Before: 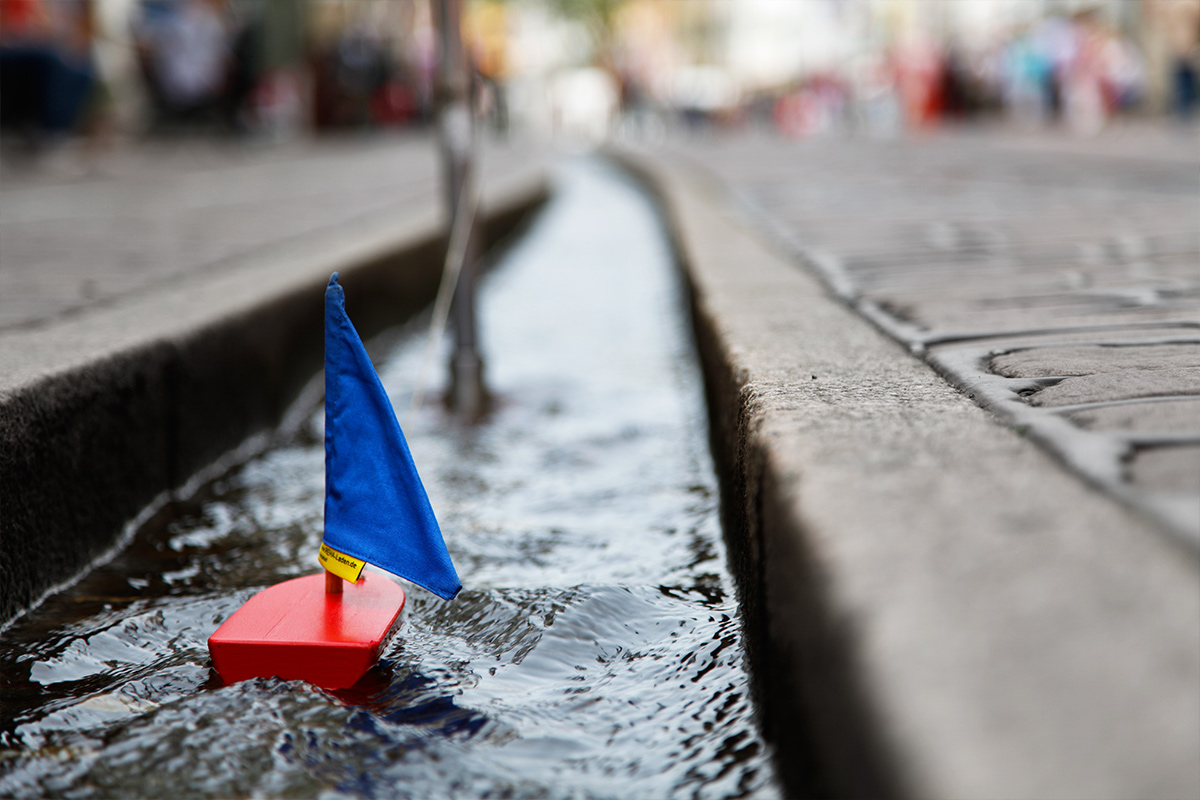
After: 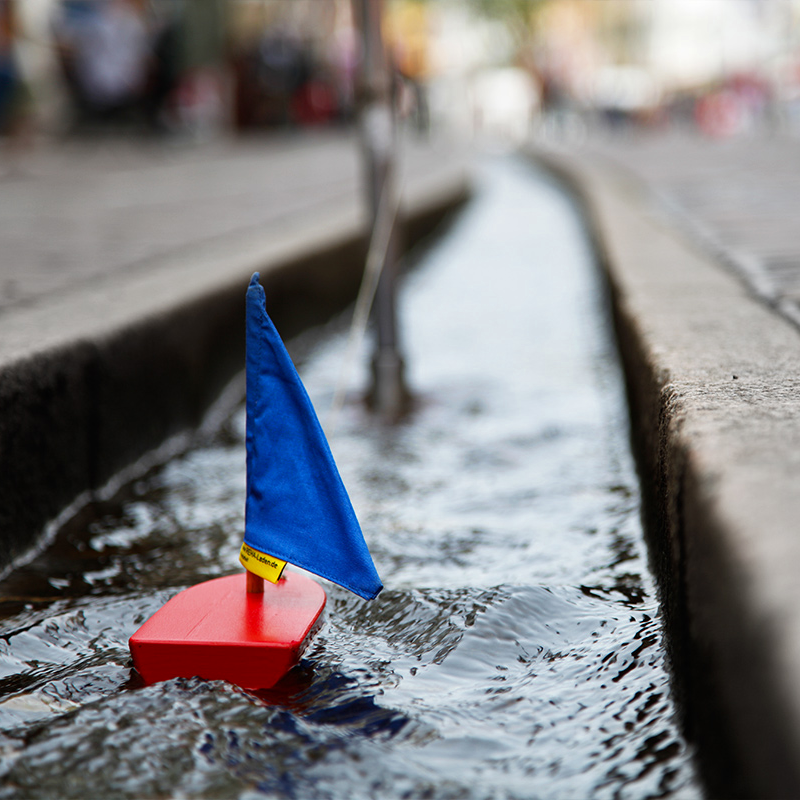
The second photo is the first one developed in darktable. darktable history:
crop and rotate: left 6.617%, right 26.717%
color zones: curves: ch0 [(0.25, 0.5) (0.463, 0.627) (0.484, 0.637) (0.75, 0.5)]
